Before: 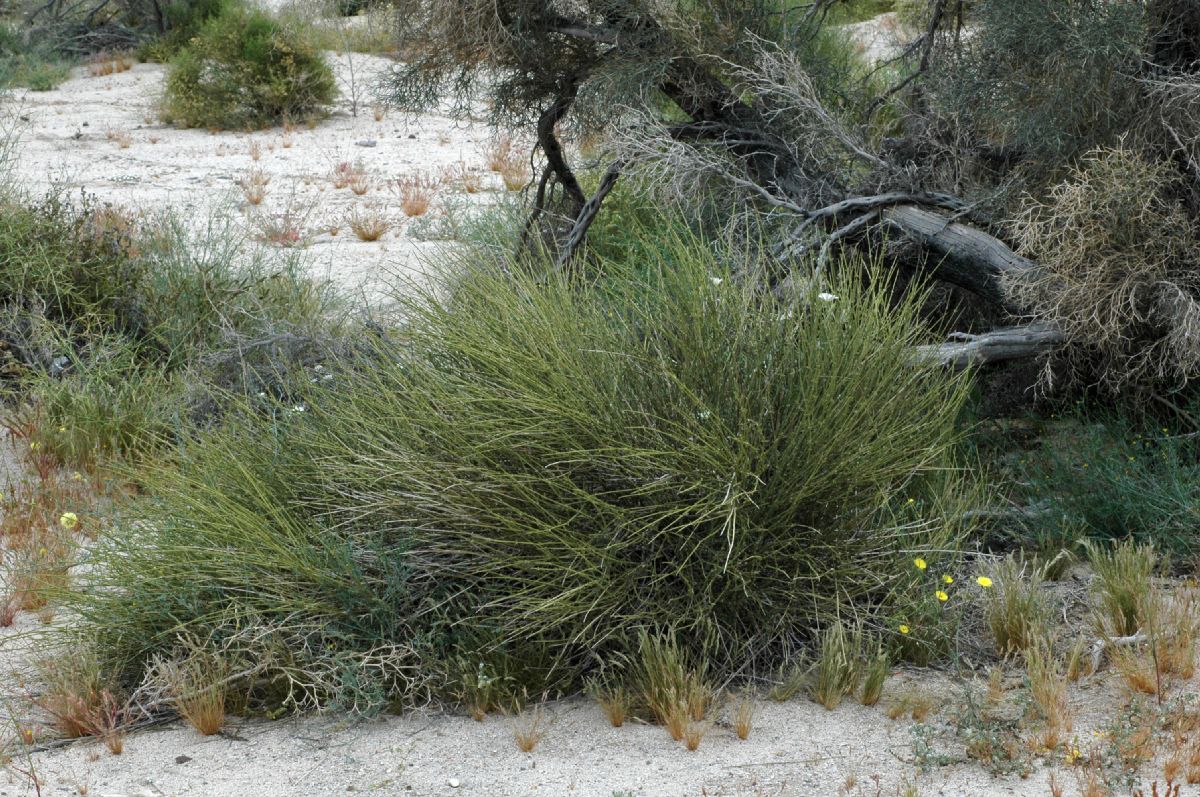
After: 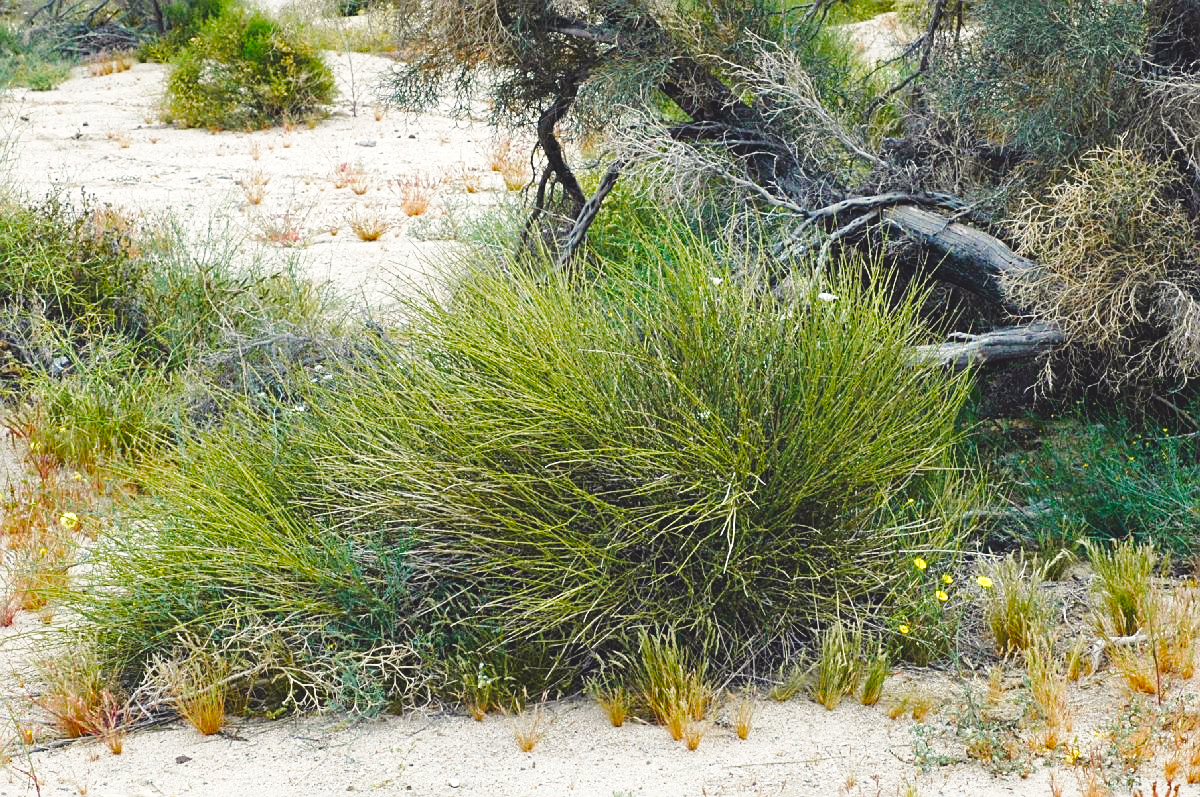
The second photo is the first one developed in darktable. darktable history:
sharpen: on, module defaults
base curve: curves: ch0 [(0, 0) (0.028, 0.03) (0.121, 0.232) (0.46, 0.748) (0.859, 0.968) (1, 1)], preserve colors none
color balance rgb: shadows lift › chroma 3%, shadows lift › hue 280.8°, power › hue 330°, highlights gain › chroma 3%, highlights gain › hue 75.6°, global offset › luminance 1.5%, perceptual saturation grading › global saturation 20%, perceptual saturation grading › highlights -25%, perceptual saturation grading › shadows 50%, global vibrance 30%
